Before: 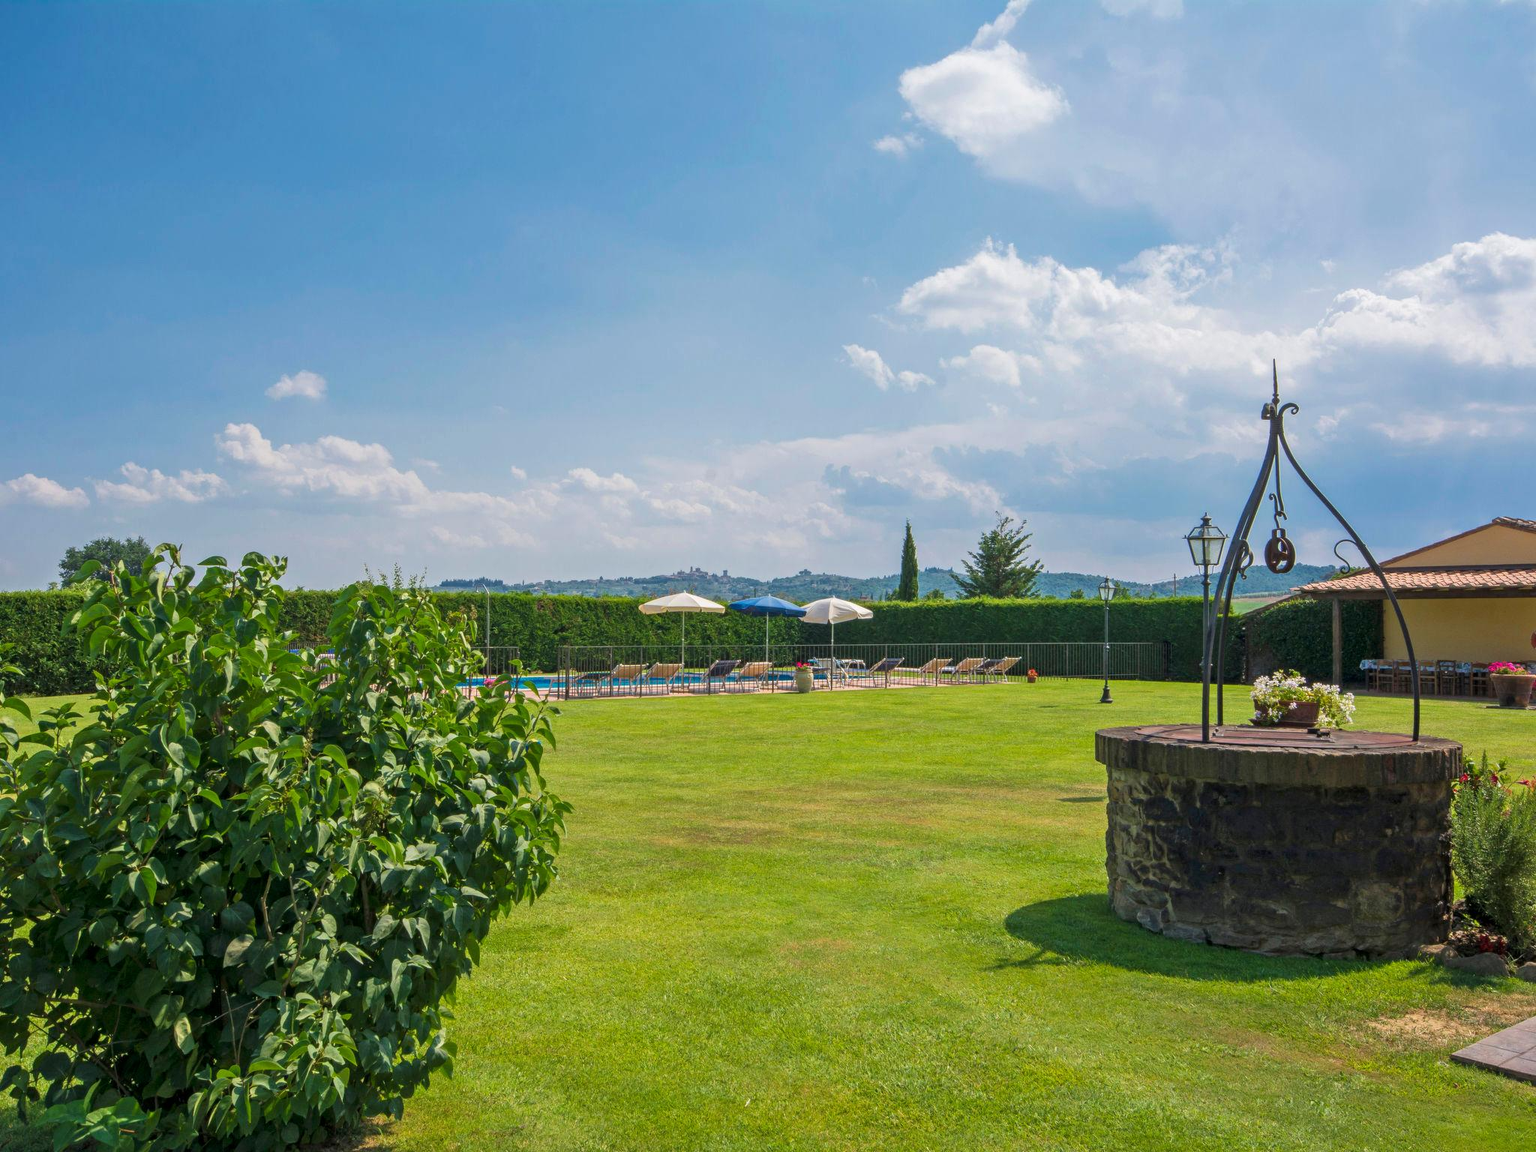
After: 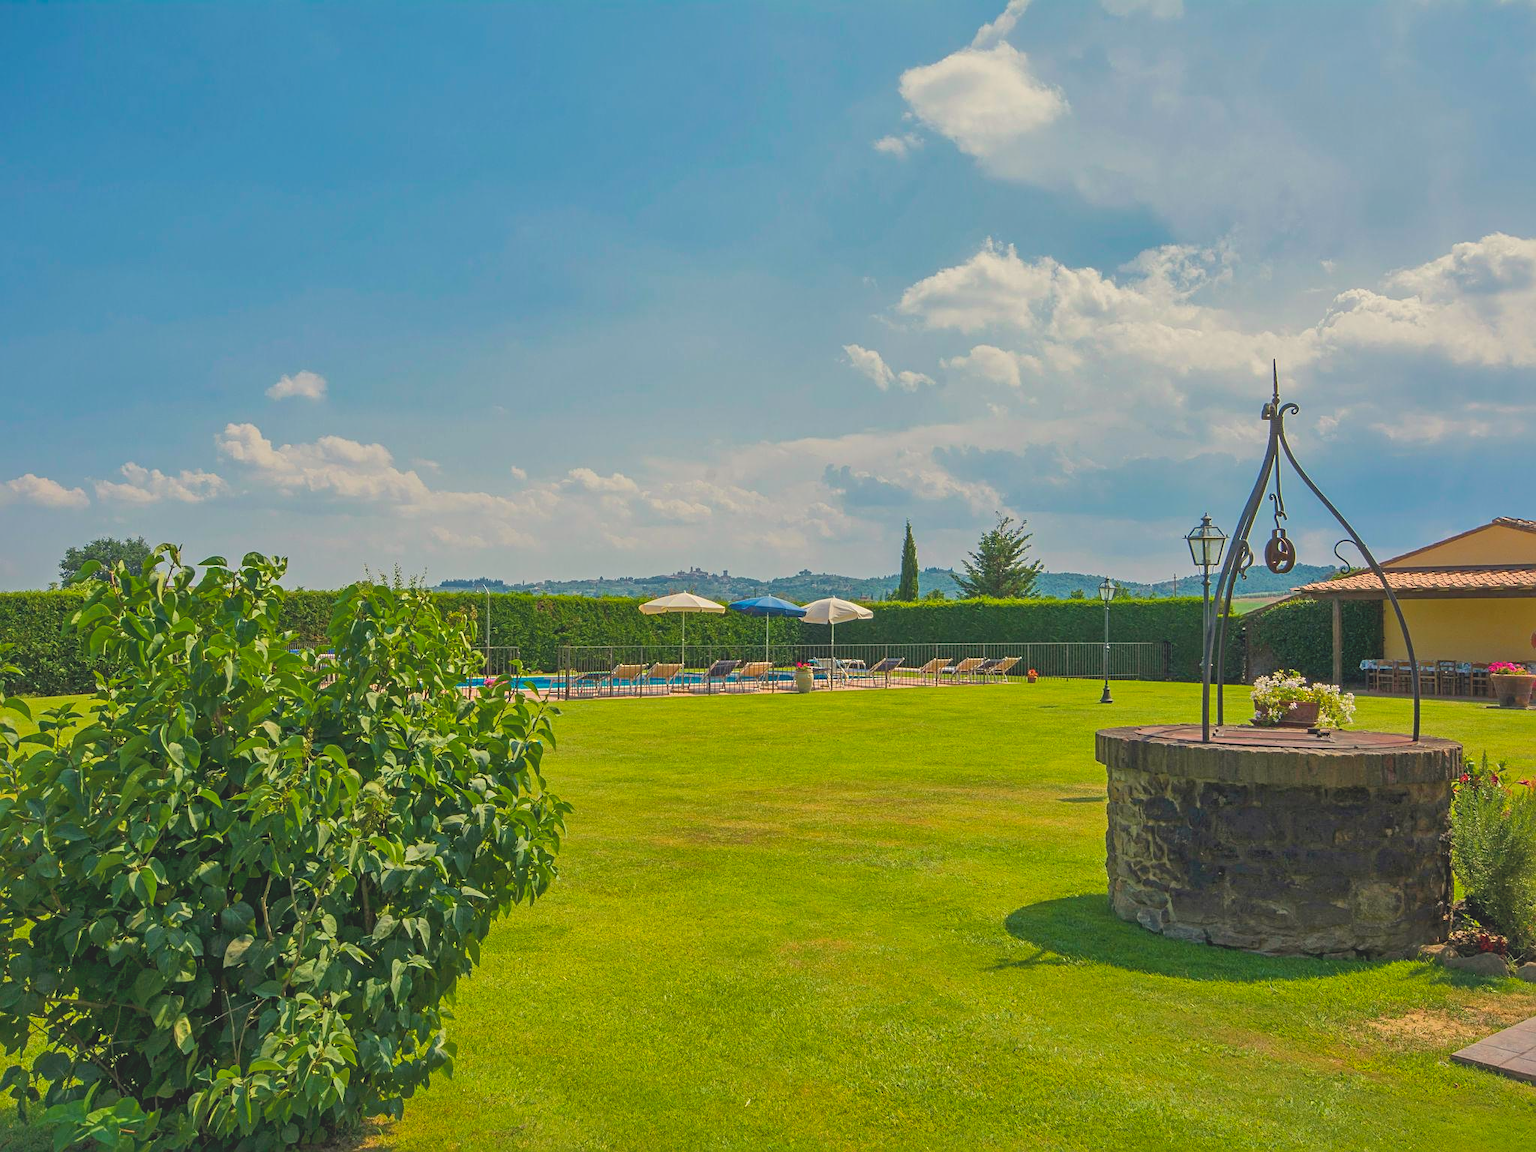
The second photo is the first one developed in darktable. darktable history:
white balance: red 1.029, blue 0.92
sharpen: on, module defaults
contrast brightness saturation: contrast -0.15, brightness 0.05, saturation -0.12
color balance rgb: perceptual saturation grading › global saturation 20%, global vibrance 20%
shadows and highlights: on, module defaults
